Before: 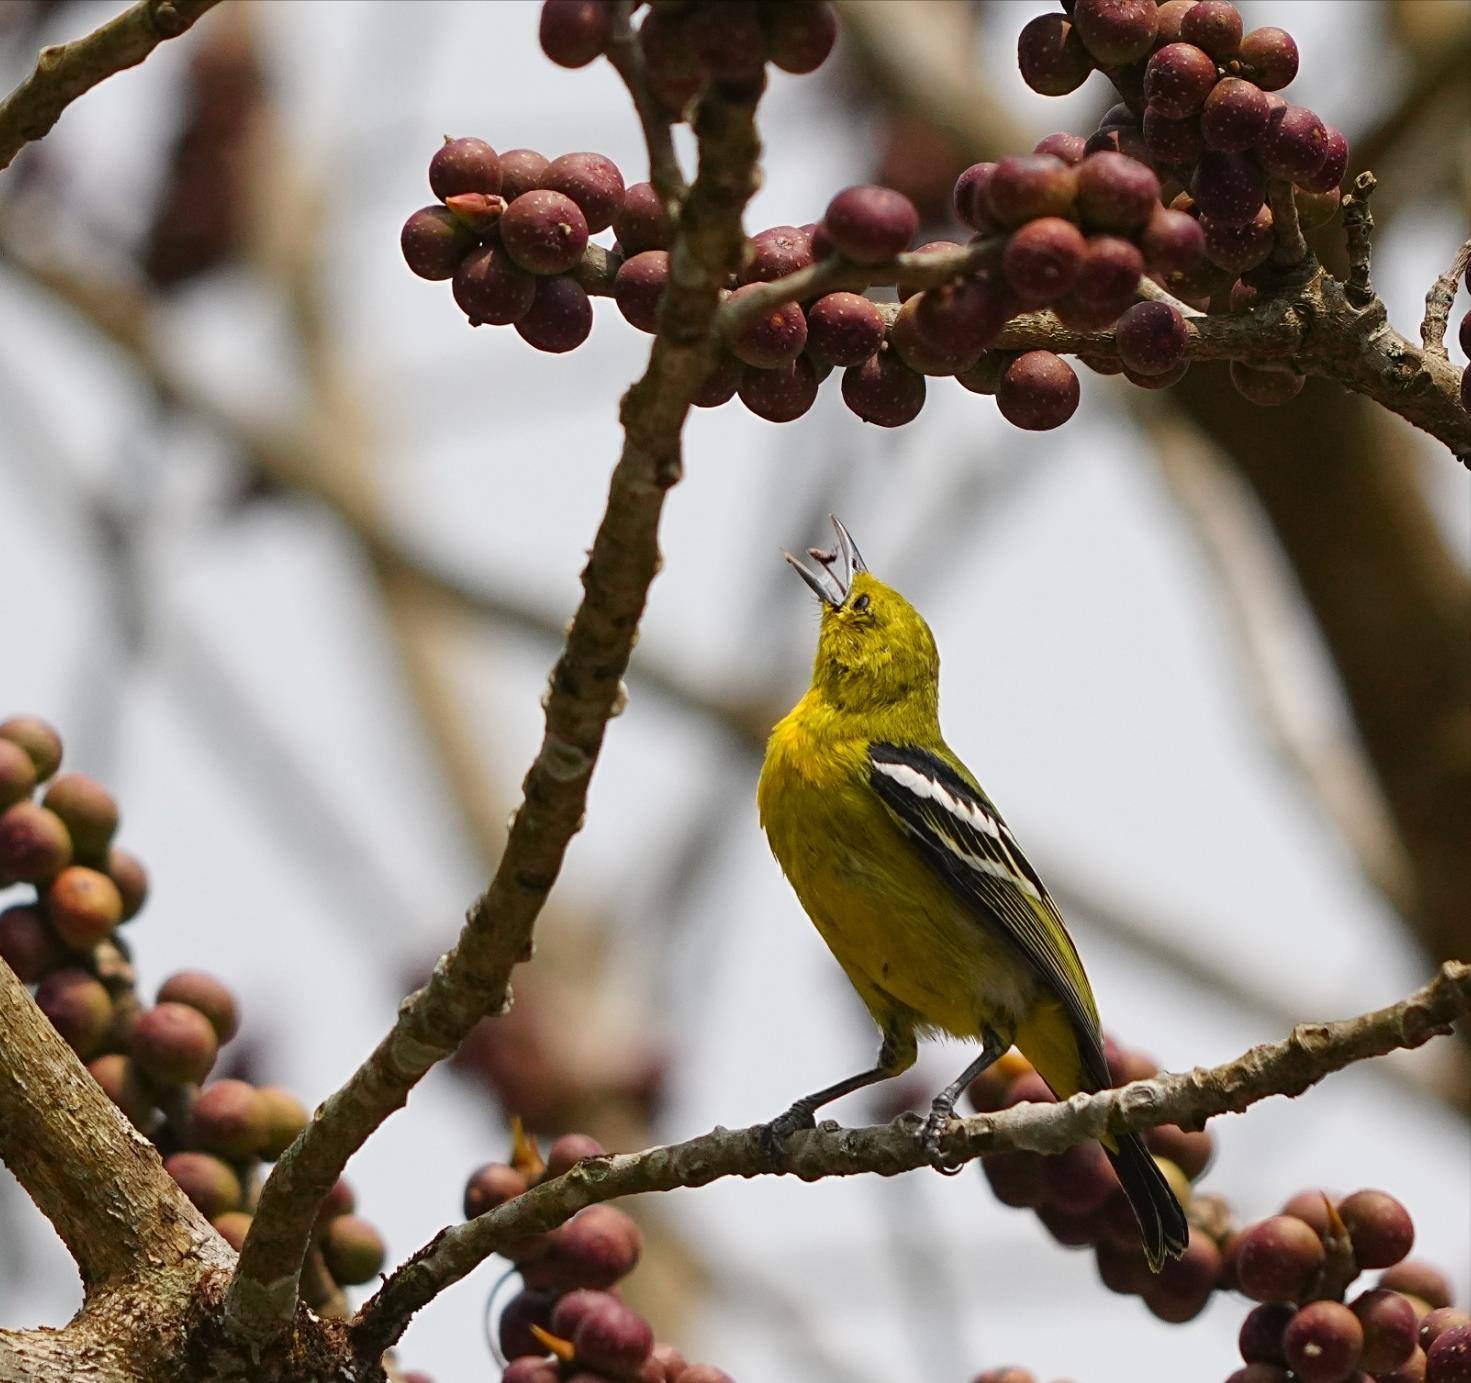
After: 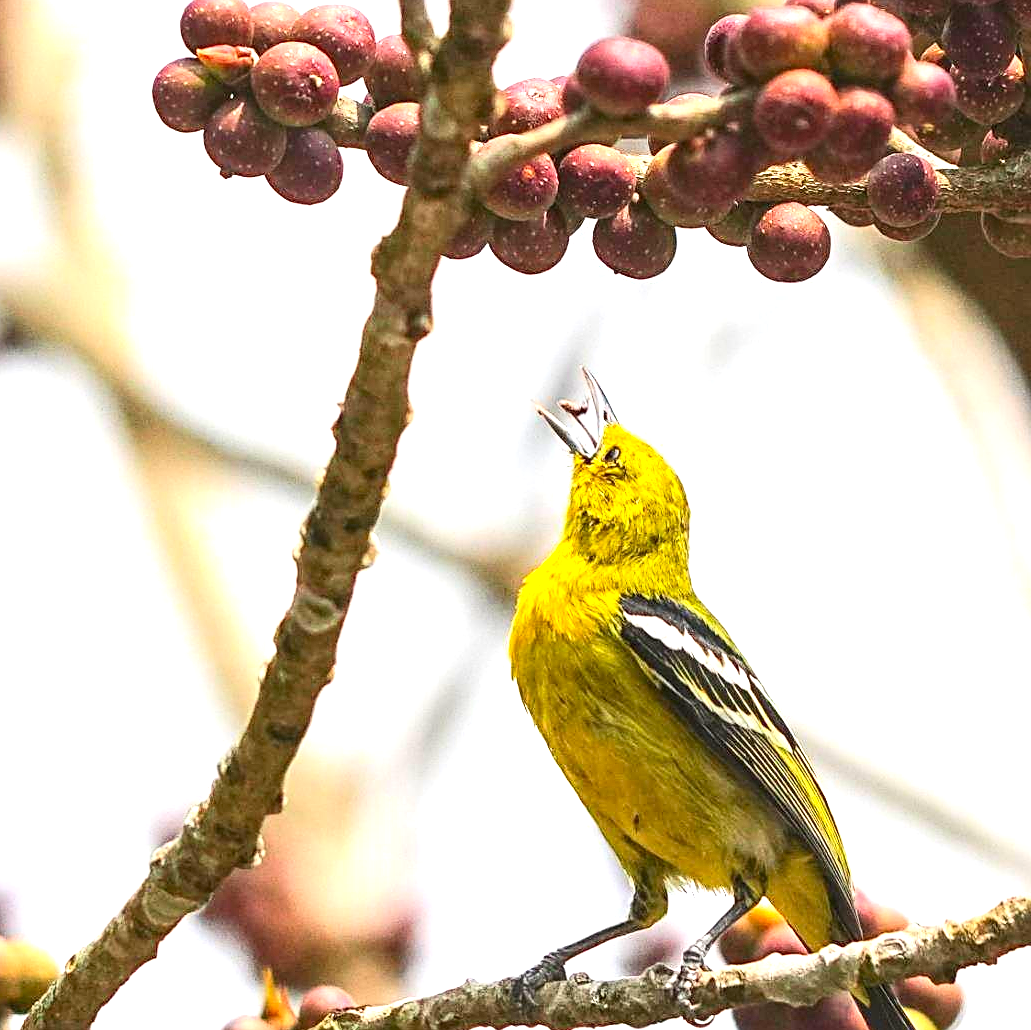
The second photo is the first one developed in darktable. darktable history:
exposure: black level correction 0, exposure 1.459 EV, compensate highlight preservation false
crop and rotate: left 16.941%, top 10.756%, right 12.946%, bottom 14.706%
contrast brightness saturation: contrast 0.205, brightness 0.169, saturation 0.221
sharpen: on, module defaults
tone equalizer: edges refinement/feathering 500, mask exposure compensation -1.57 EV, preserve details no
local contrast: detail 130%
